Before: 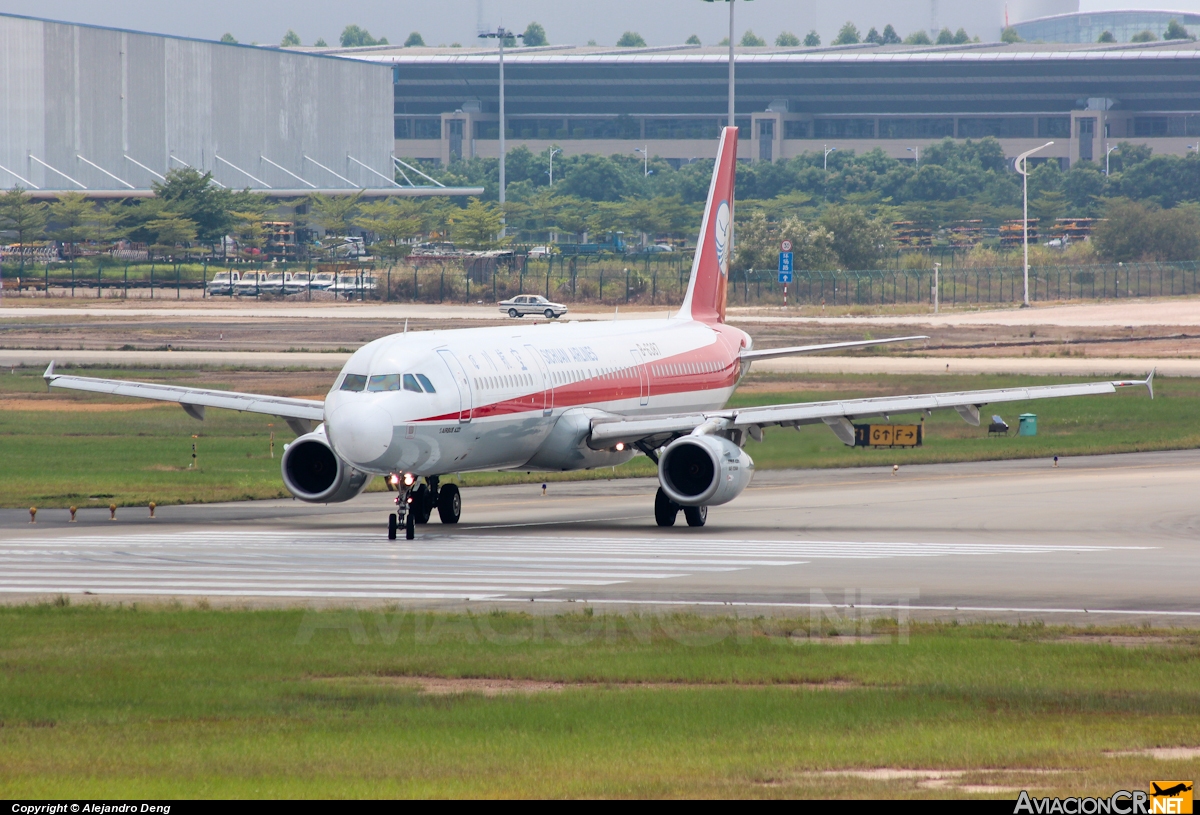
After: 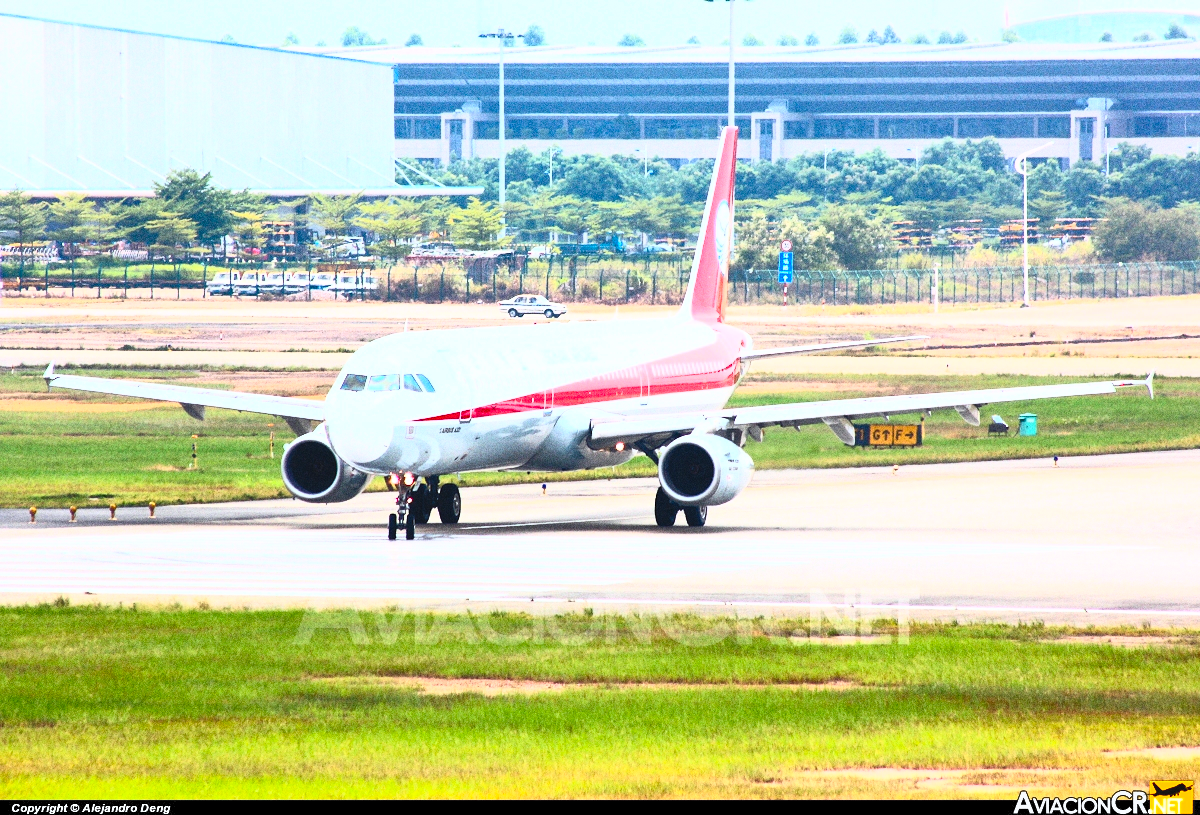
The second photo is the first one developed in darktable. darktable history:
grain: coarseness 0.09 ISO, strength 40%
contrast brightness saturation: contrast 1, brightness 1, saturation 1
white balance: red 0.988, blue 1.017
